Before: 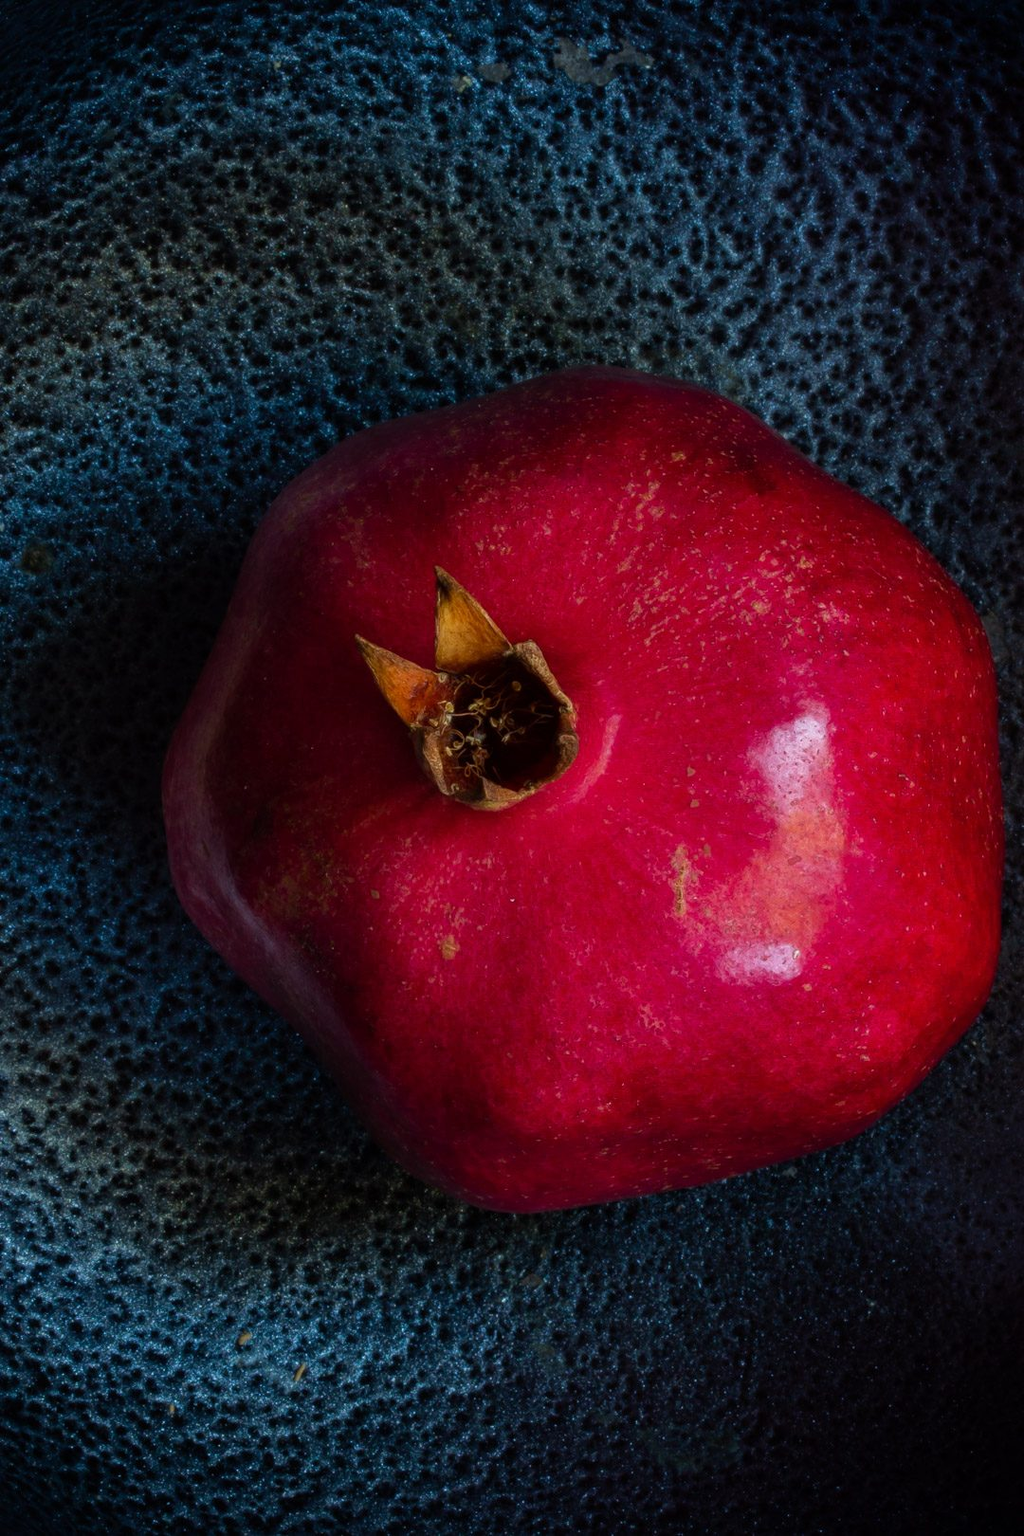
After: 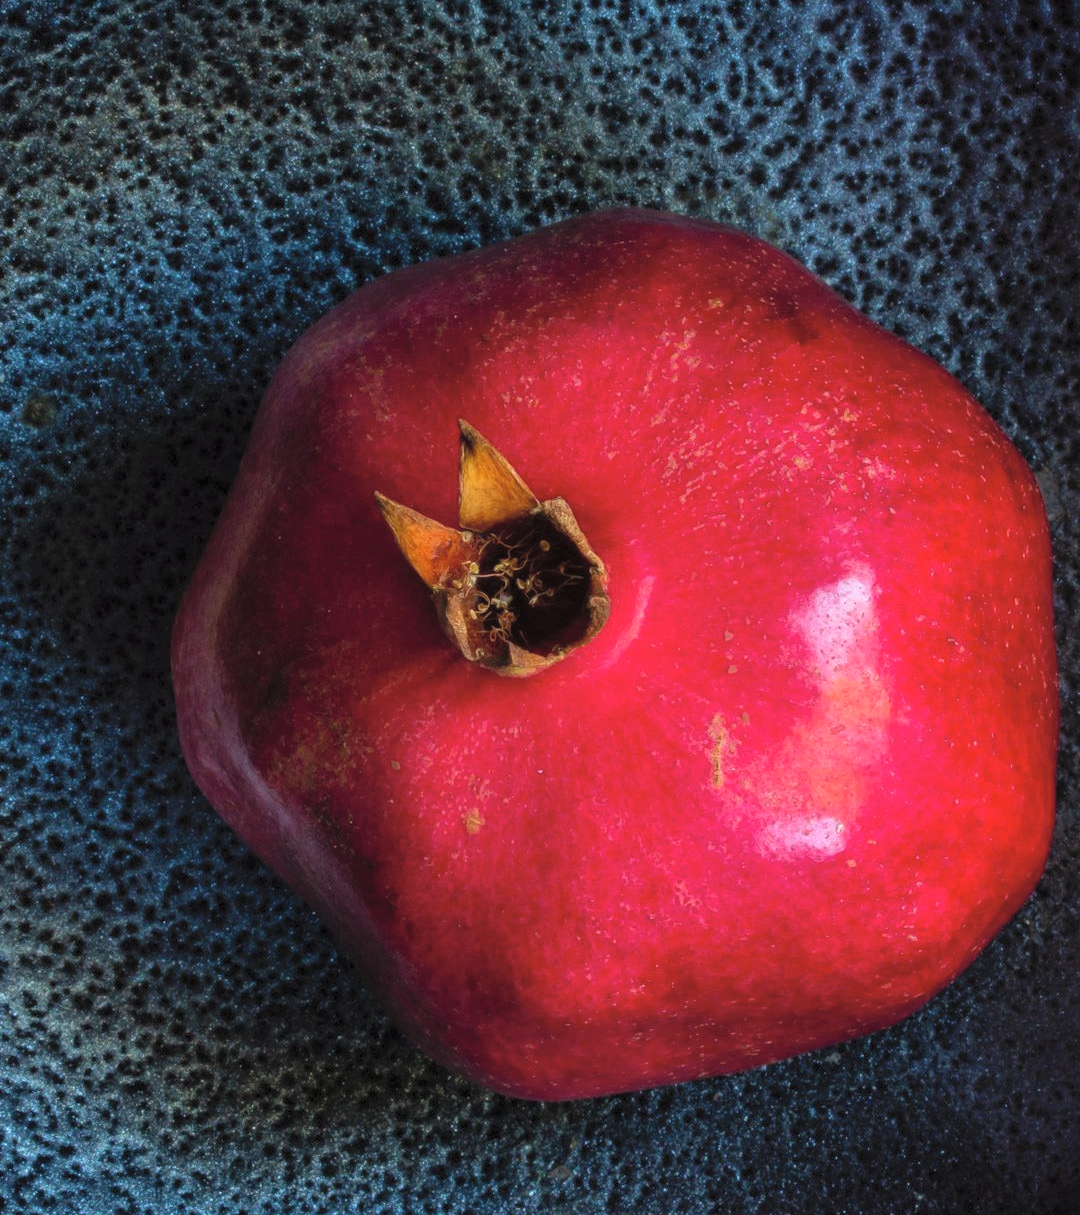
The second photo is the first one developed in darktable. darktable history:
crop: top 11.038%, bottom 13.962%
contrast brightness saturation: contrast 0.1, brightness 0.3, saturation 0.14
